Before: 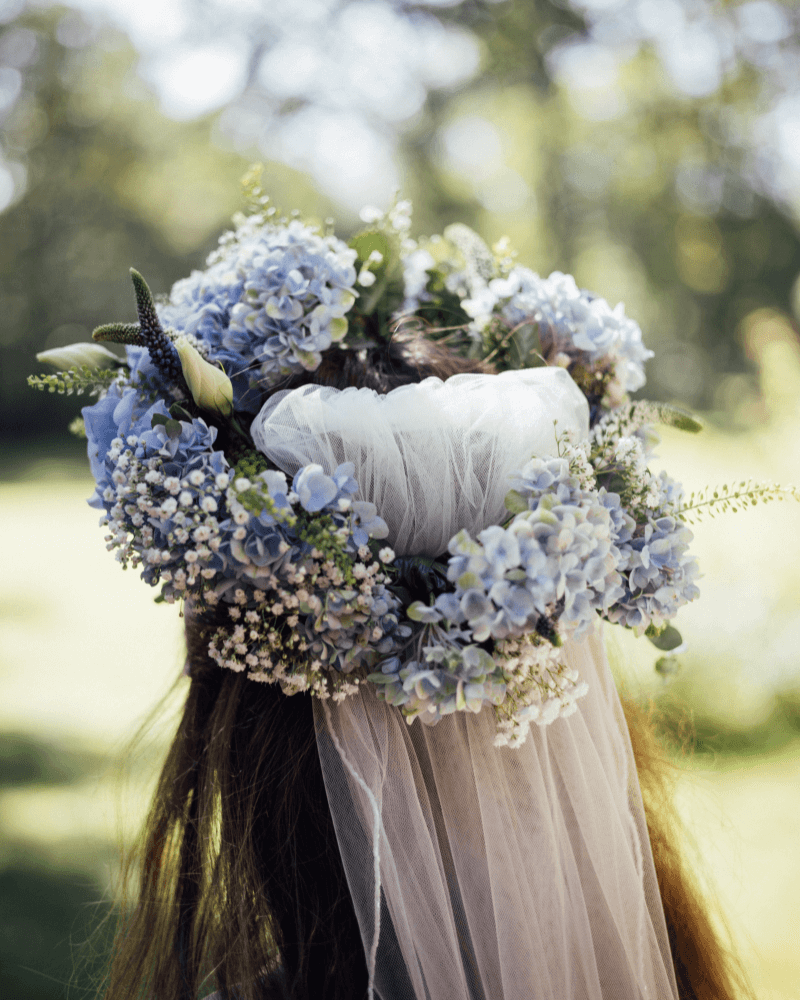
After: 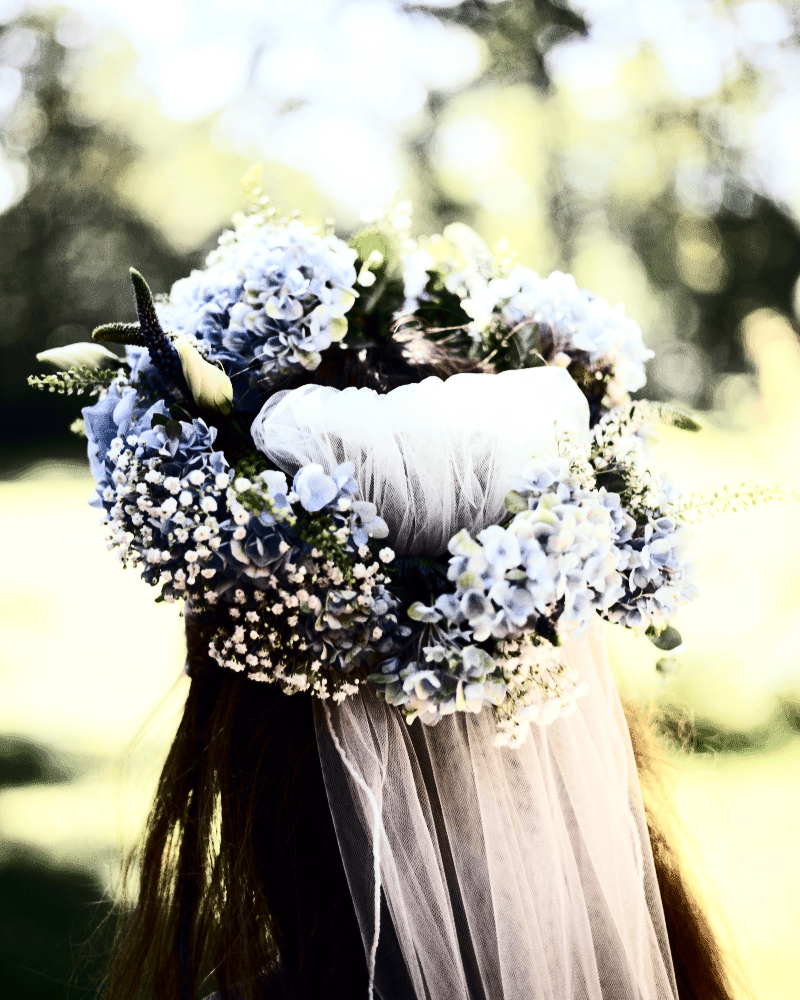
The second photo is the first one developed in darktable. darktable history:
contrast brightness saturation: contrast 0.5, saturation -0.1
tone equalizer: -8 EV -0.417 EV, -7 EV -0.389 EV, -6 EV -0.333 EV, -5 EV -0.222 EV, -3 EV 0.222 EV, -2 EV 0.333 EV, -1 EV 0.389 EV, +0 EV 0.417 EV, edges refinement/feathering 500, mask exposure compensation -1.57 EV, preserve details no
